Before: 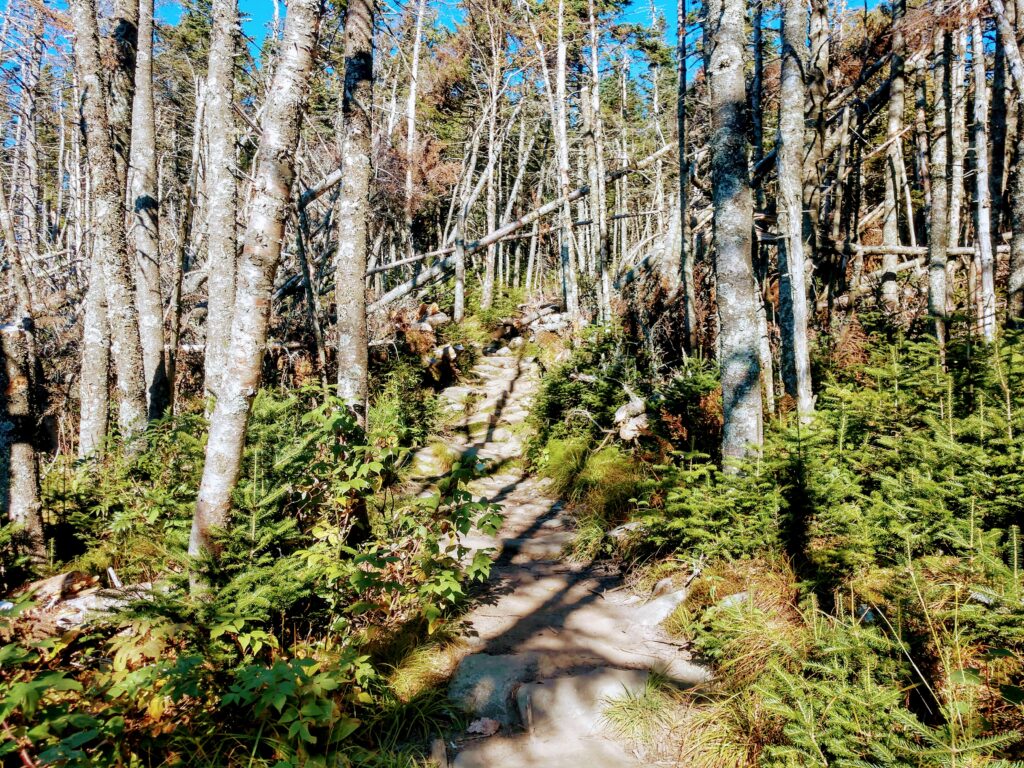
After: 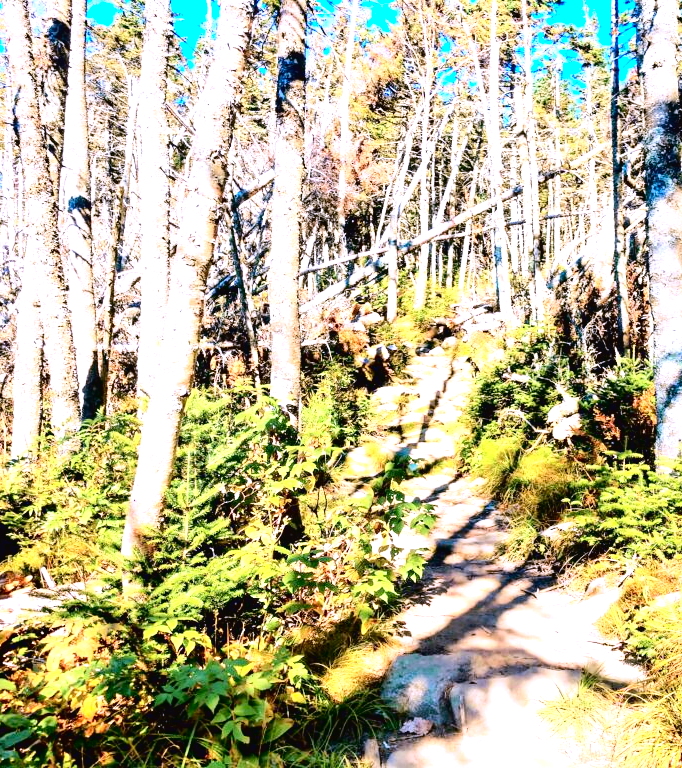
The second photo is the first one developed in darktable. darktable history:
white balance: red 1.066, blue 1.119
crop and rotate: left 6.617%, right 26.717%
exposure: black level correction 0.001, exposure 1.129 EV, compensate exposure bias true, compensate highlight preservation false
tone curve: curves: ch0 [(0, 0.023) (0.087, 0.065) (0.184, 0.168) (0.45, 0.54) (0.57, 0.683) (0.722, 0.825) (0.877, 0.948) (1, 1)]; ch1 [(0, 0) (0.388, 0.369) (0.45, 0.43) (0.505, 0.509) (0.534, 0.528) (0.657, 0.655) (1, 1)]; ch2 [(0, 0) (0.314, 0.223) (0.427, 0.405) (0.5, 0.5) (0.55, 0.566) (0.625, 0.657) (1, 1)], color space Lab, independent channels, preserve colors none
